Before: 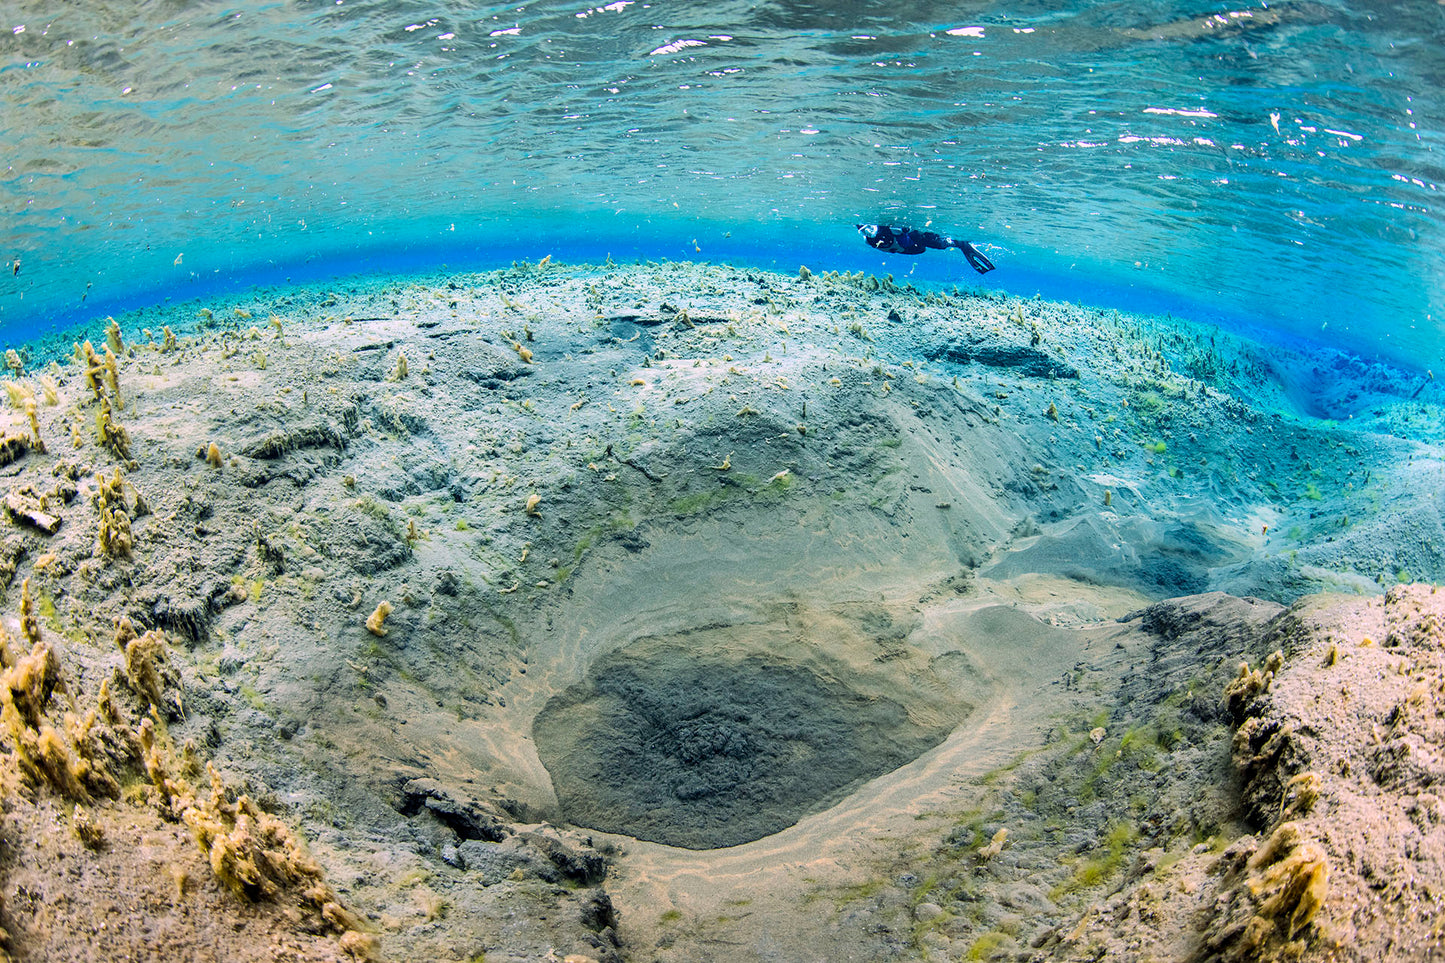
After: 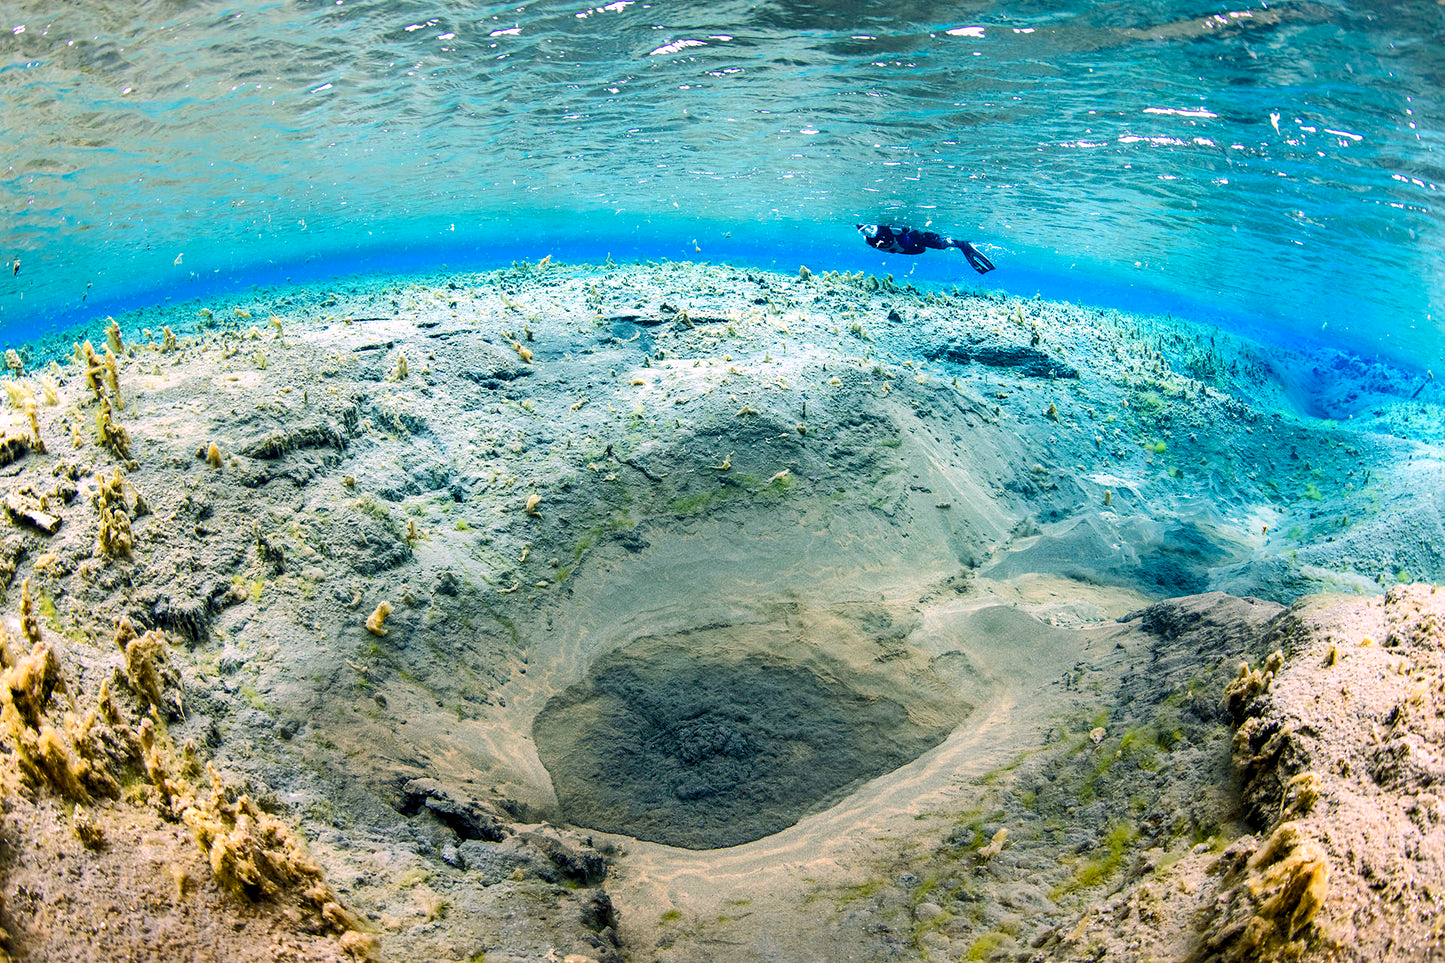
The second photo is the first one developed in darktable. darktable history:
tone equalizer: -8 EV -0.001 EV, -7 EV 0.001 EV, -6 EV -0.002 EV, -5 EV -0.003 EV, -4 EV -0.062 EV, -3 EV -0.222 EV, -2 EV -0.267 EV, -1 EV 0.105 EV, +0 EV 0.303 EV
white balance: red 1.009, blue 0.985
color balance rgb: perceptual saturation grading › global saturation 20%, perceptual saturation grading › highlights -25%, perceptual saturation grading › shadows 25%
exposure: black level correction 0.001, compensate highlight preservation false
